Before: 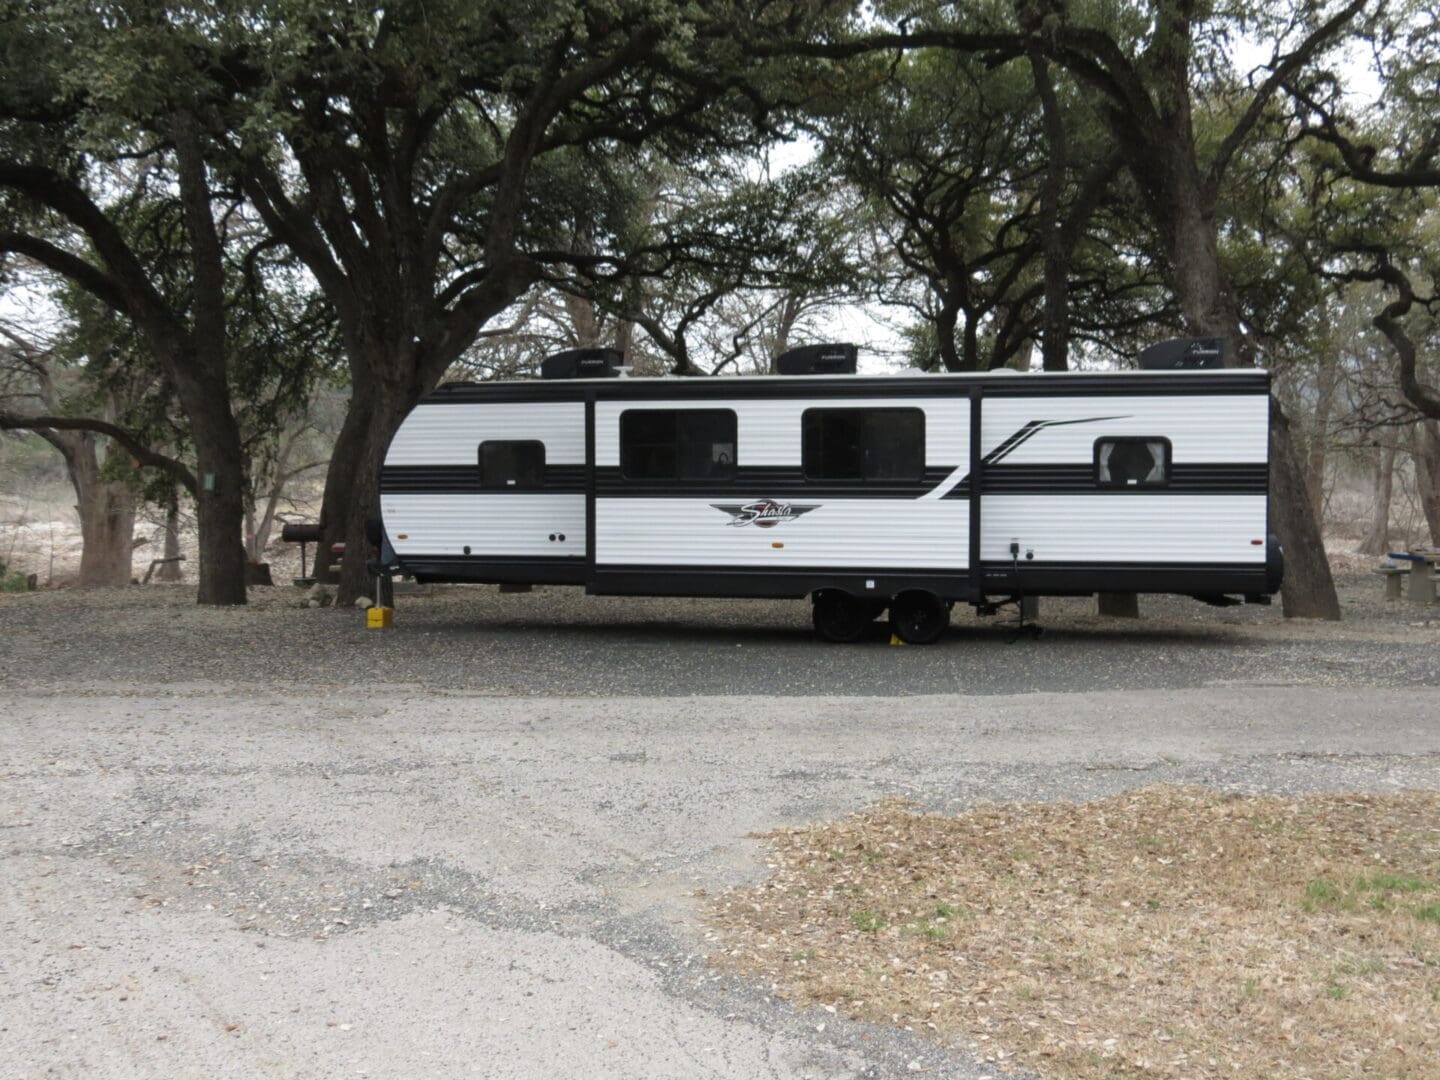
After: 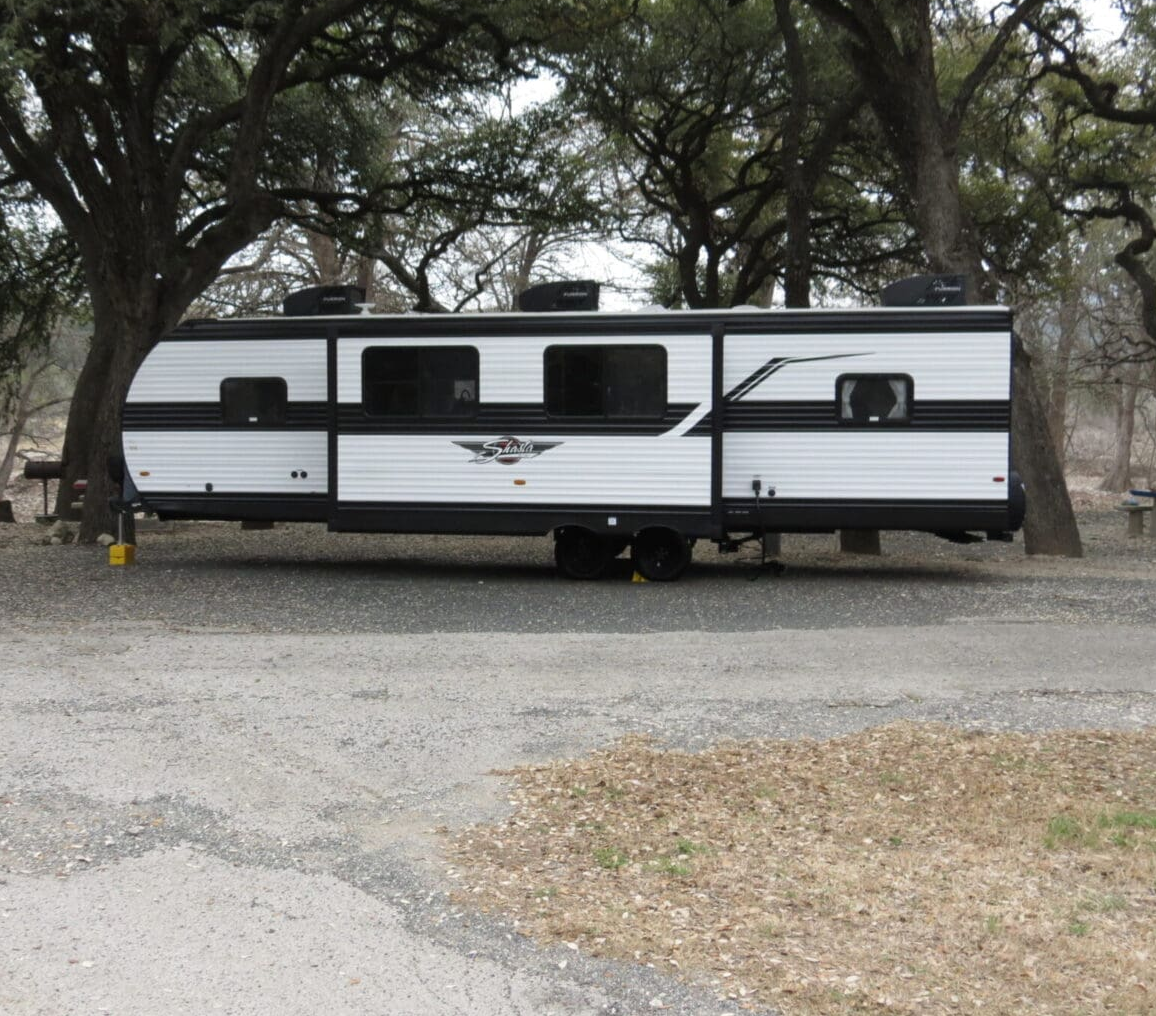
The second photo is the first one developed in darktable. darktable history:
crop and rotate: left 17.977%, top 5.921%, right 1.739%
